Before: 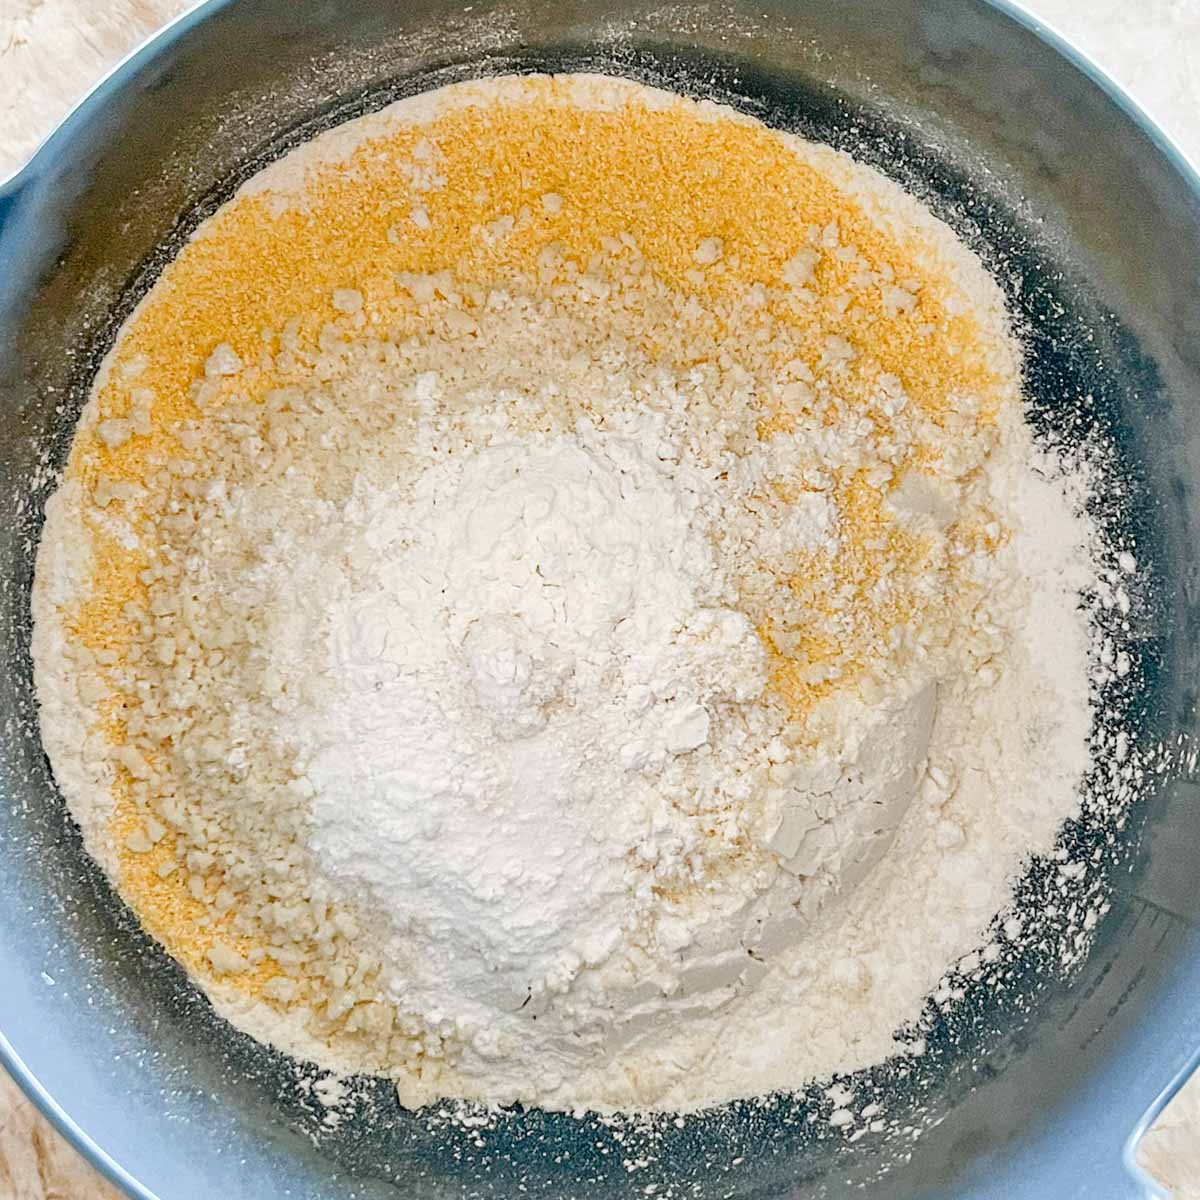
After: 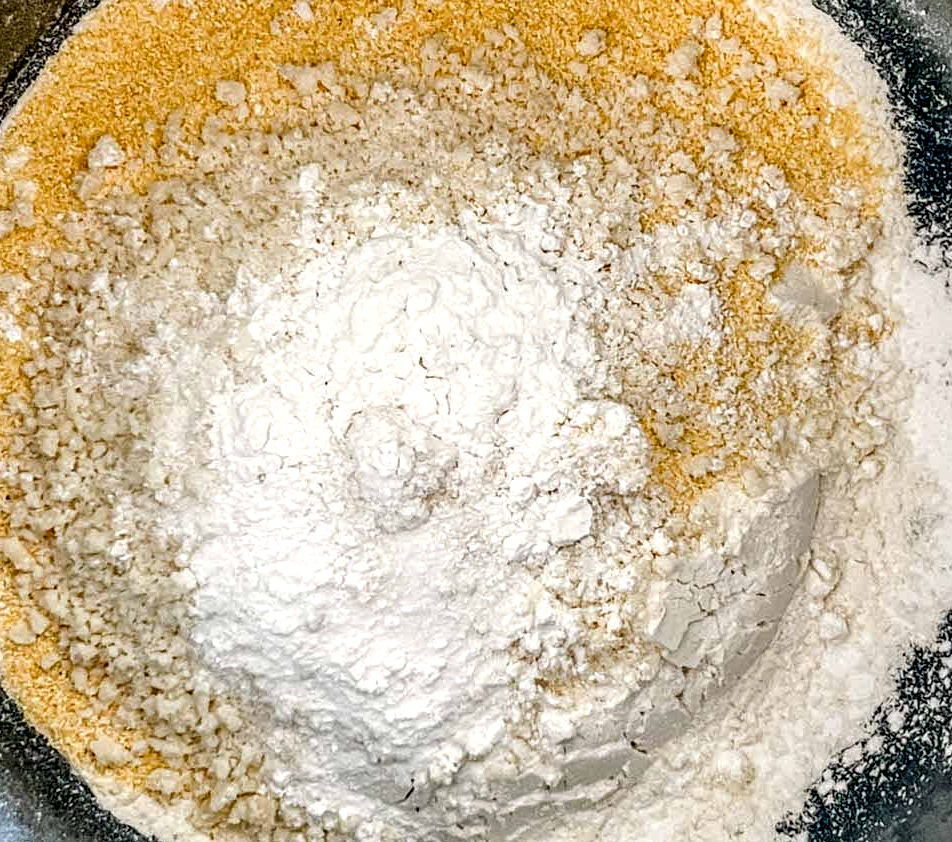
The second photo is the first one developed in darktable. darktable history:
local contrast: highlights 22%, detail 197%
crop: left 9.753%, top 17.366%, right 10.83%, bottom 12.397%
